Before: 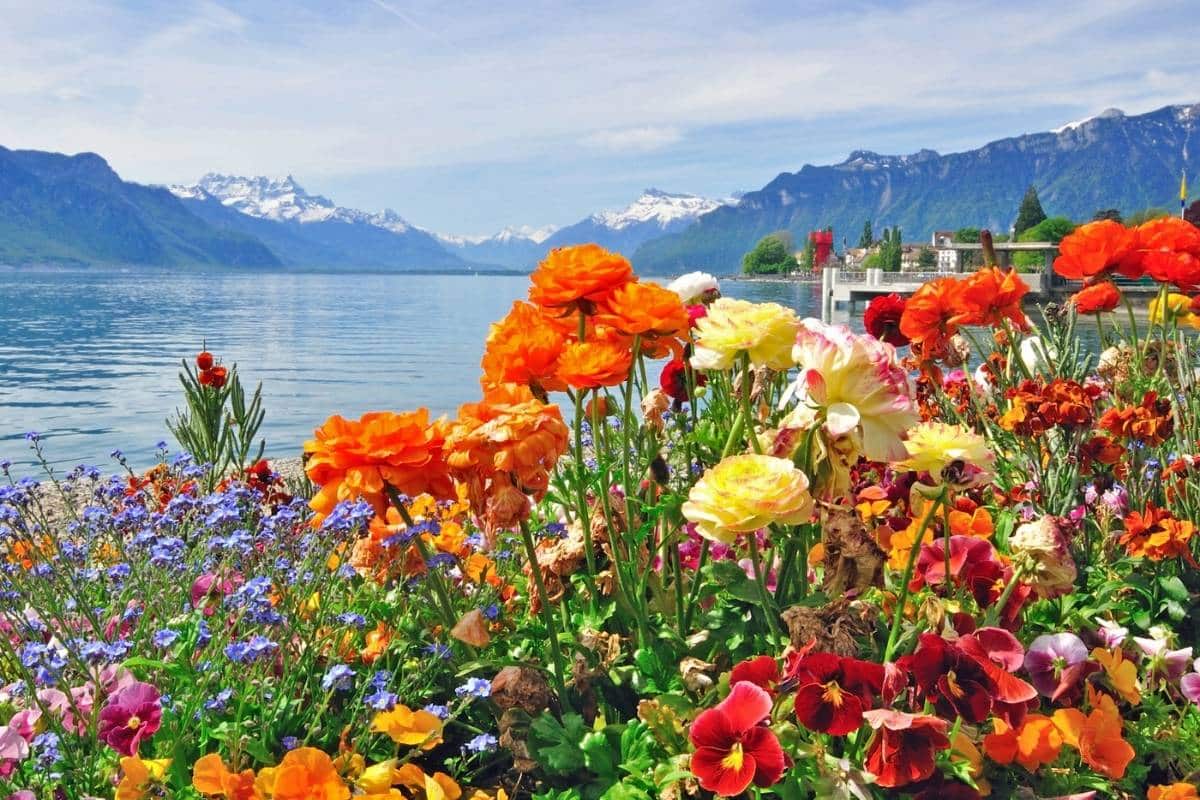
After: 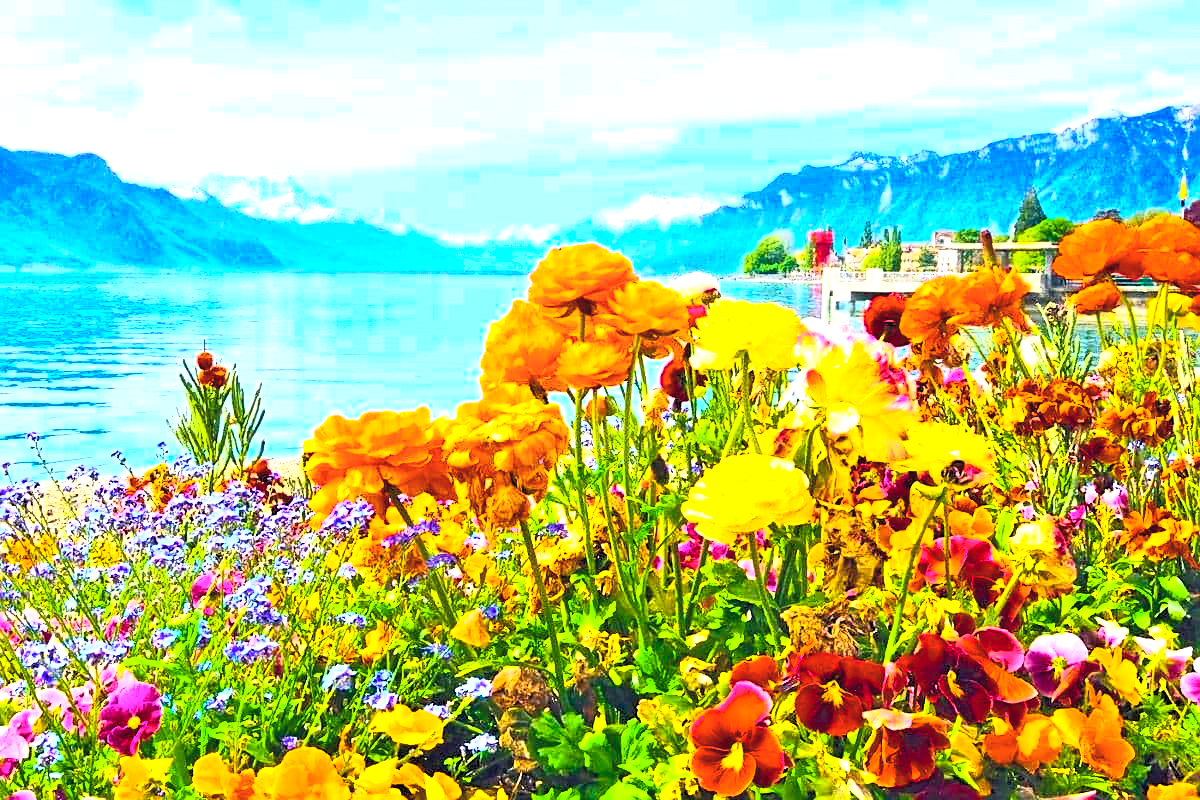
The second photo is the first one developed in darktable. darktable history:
sharpen: on, module defaults
shadows and highlights: shadows -12.5, white point adjustment 4, highlights 28.33
base curve: curves: ch0 [(0, 0) (0.989, 0.992)], preserve colors none
contrast brightness saturation: contrast 0.39, brightness 0.53
color balance rgb: linear chroma grading › global chroma 20%, perceptual saturation grading › global saturation 65%, perceptual saturation grading › highlights 50%, perceptual saturation grading › shadows 30%, perceptual brilliance grading › global brilliance 12%, perceptual brilliance grading › highlights 15%, global vibrance 20%
